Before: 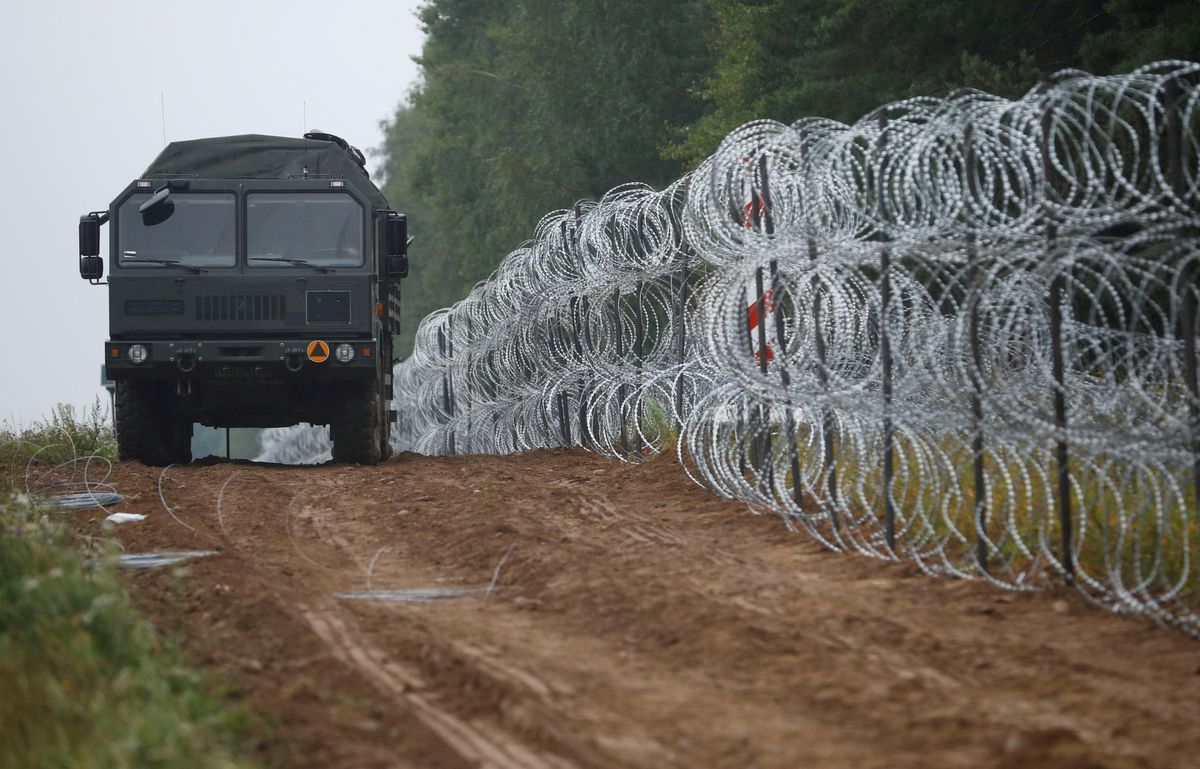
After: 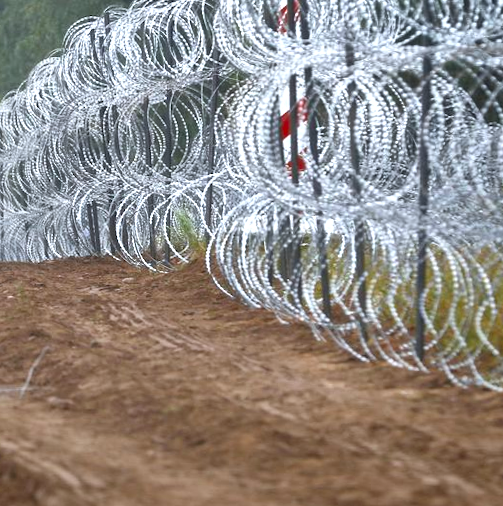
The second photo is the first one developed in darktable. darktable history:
rotate and perspective: rotation 0.062°, lens shift (vertical) 0.115, lens shift (horizontal) -0.133, crop left 0.047, crop right 0.94, crop top 0.061, crop bottom 0.94
graduated density: rotation -180°, offset 27.42
crop: left 35.432%, top 26.233%, right 20.145%, bottom 3.432%
shadows and highlights: soften with gaussian
color zones: curves: ch0 [(0, 0.425) (0.143, 0.422) (0.286, 0.42) (0.429, 0.419) (0.571, 0.419) (0.714, 0.42) (0.857, 0.422) (1, 0.425)]
white balance: red 0.974, blue 1.044
exposure: black level correction 0, exposure 1.1 EV, compensate highlight preservation false
